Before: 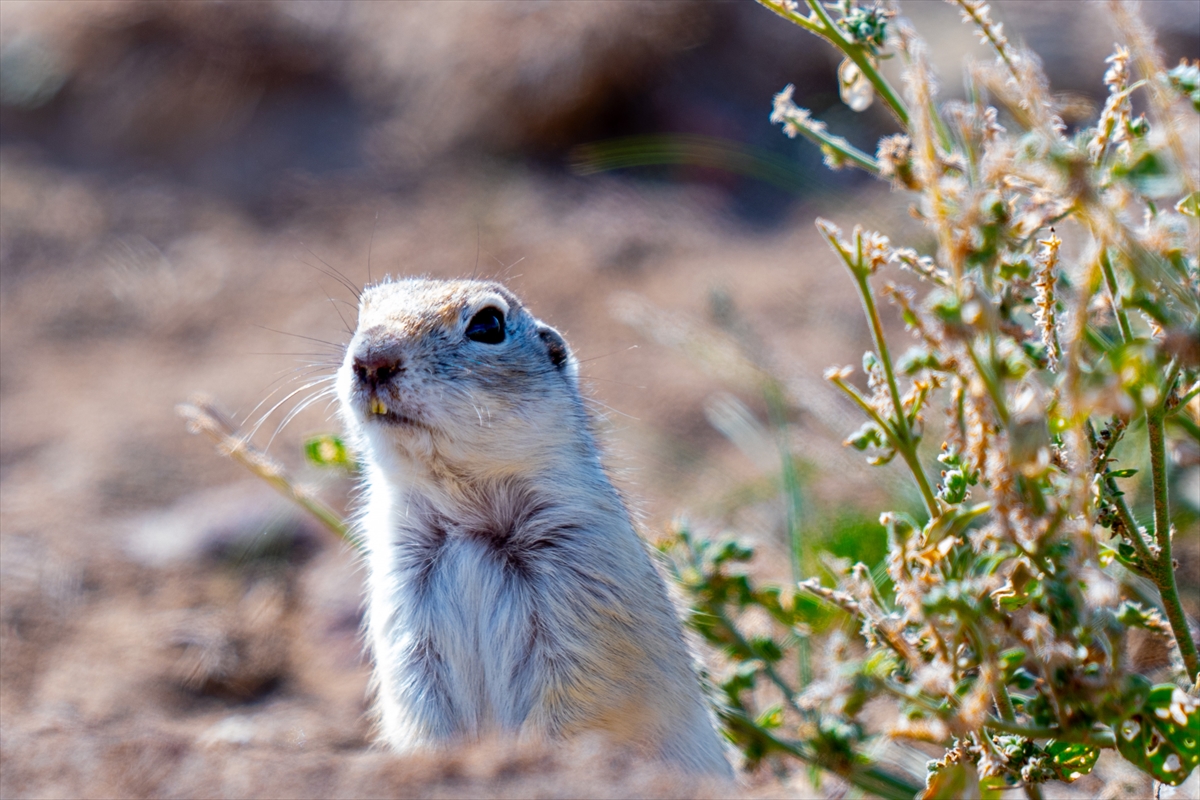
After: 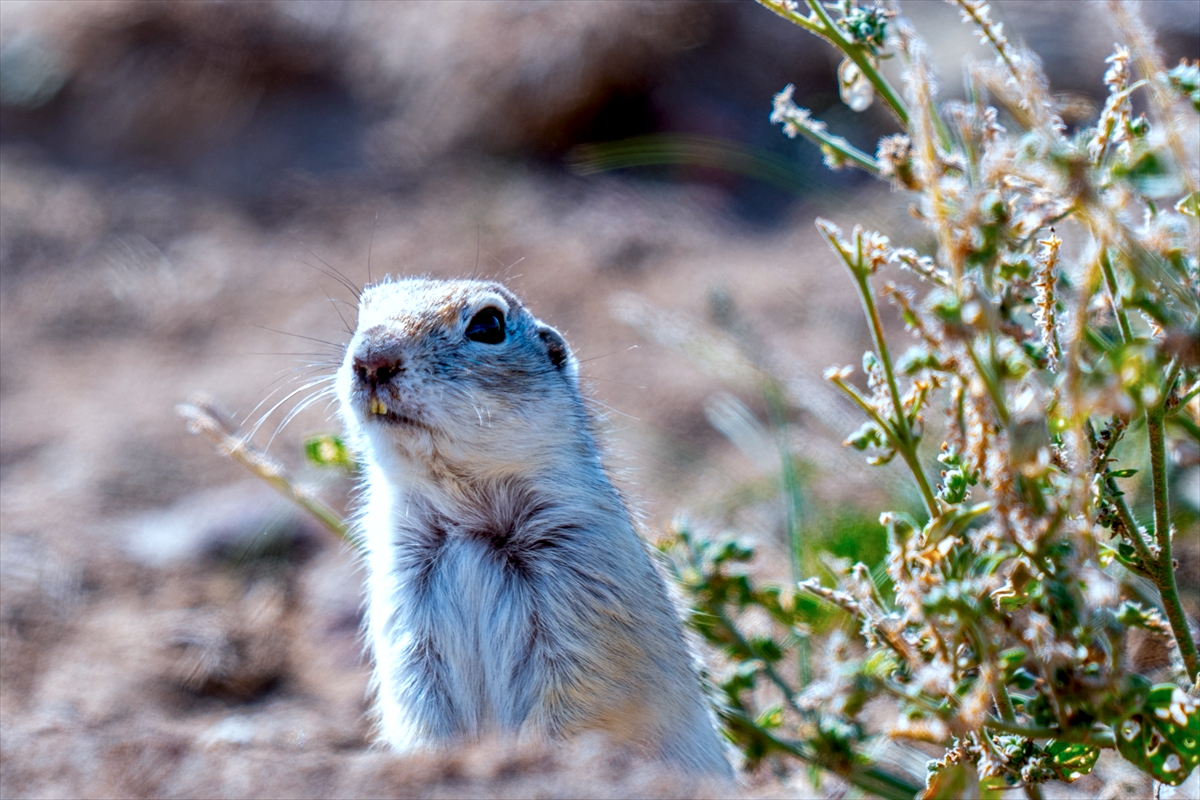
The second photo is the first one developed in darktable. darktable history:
local contrast: detail 130%
color correction: highlights a* -3.97, highlights b* -11.11
